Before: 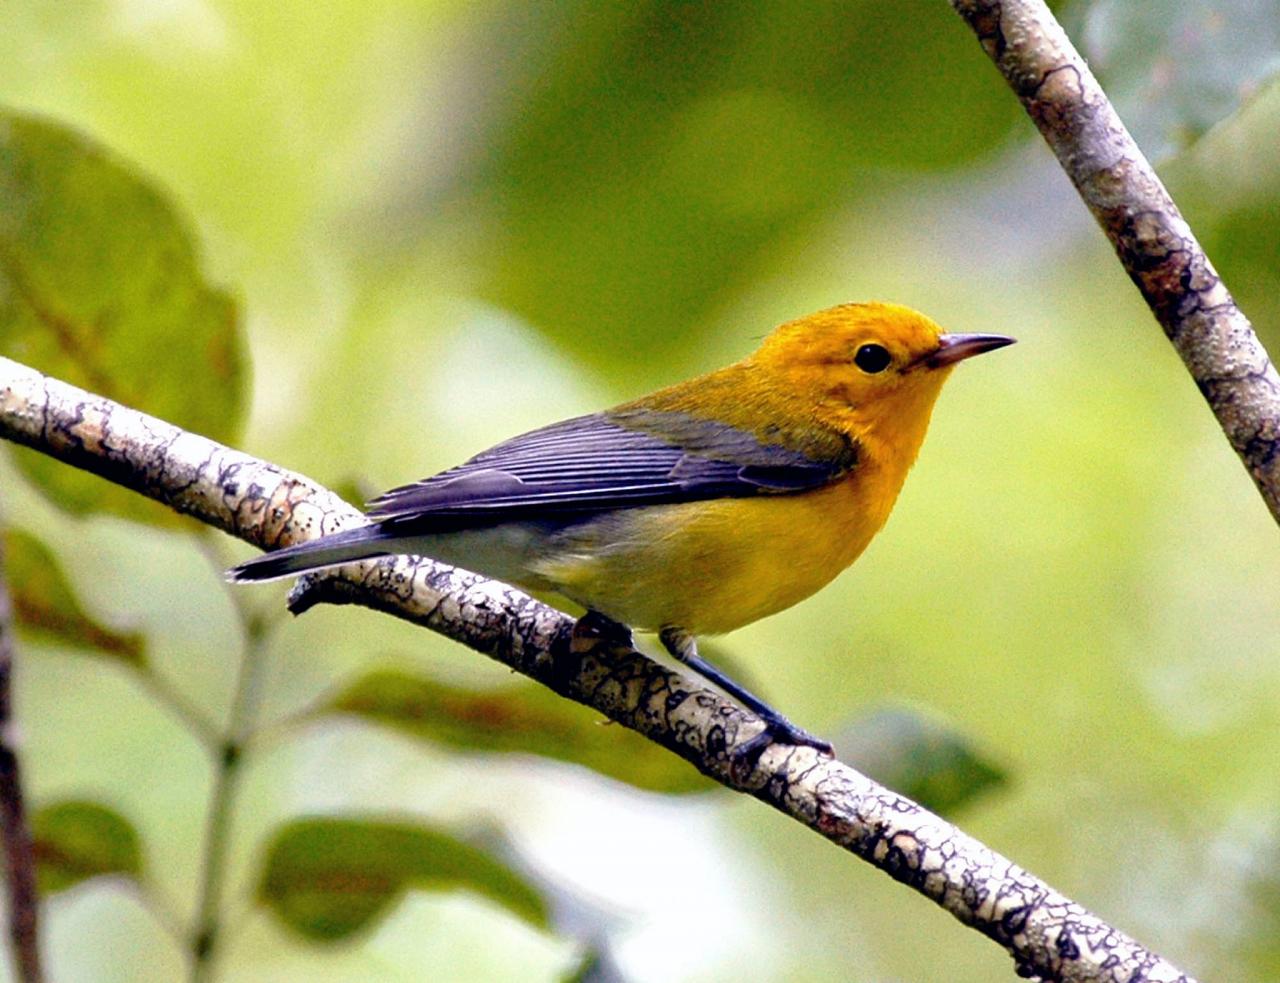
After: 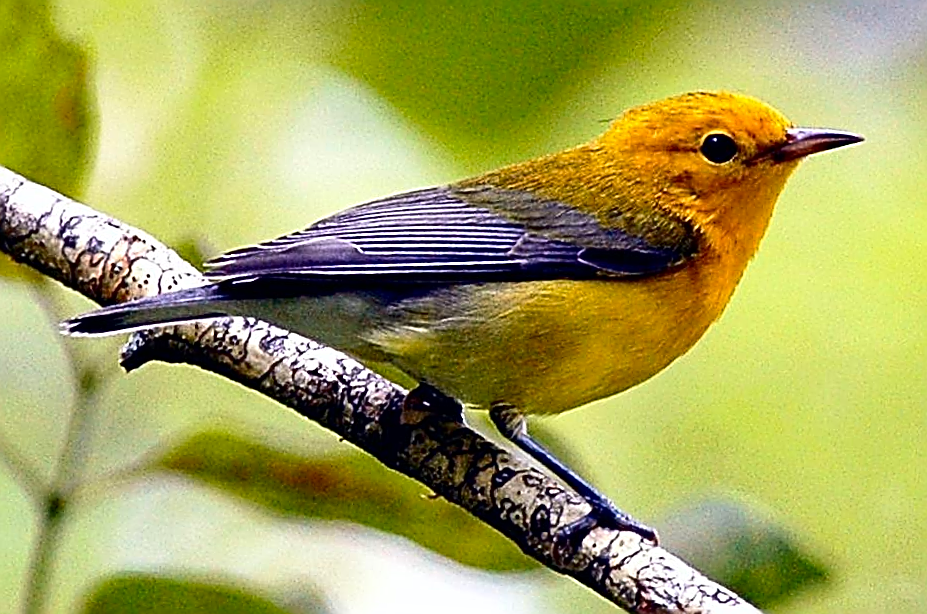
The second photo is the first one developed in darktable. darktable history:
tone equalizer: edges refinement/feathering 500, mask exposure compensation -1.57 EV, preserve details no
sharpen: amount 1.99
contrast brightness saturation: contrast 0.152, brightness -0.011, saturation 0.103
crop and rotate: angle -3.35°, left 9.876%, top 20.779%, right 12.301%, bottom 12.099%
